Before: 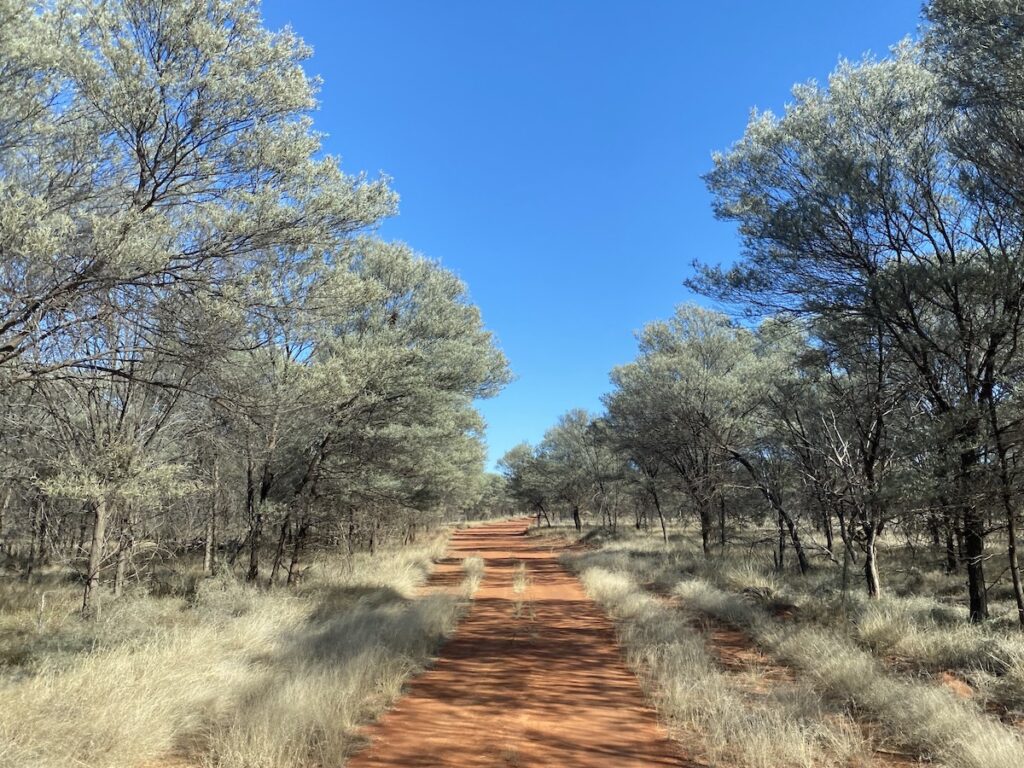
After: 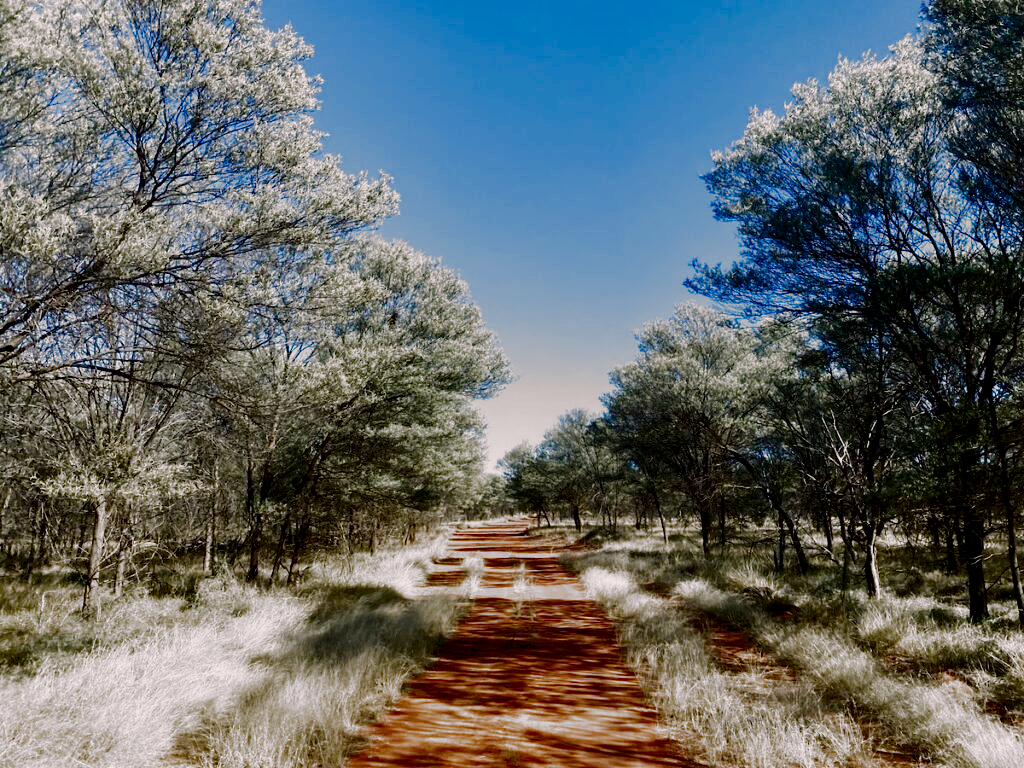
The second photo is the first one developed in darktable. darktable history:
exposure: black level correction 0, exposure 0.702 EV, compensate highlight preservation false
color correction: highlights a* 3.39, highlights b* 1.77, saturation 1.21
contrast brightness saturation: contrast 0.085, brightness -0.592, saturation 0.171
filmic rgb: black relative exposure -5.06 EV, white relative exposure 3.95 EV, hardness 2.88, contrast 1.301, highlights saturation mix -30.07%, add noise in highlights 0.001, preserve chrominance no, color science v3 (2019), use custom middle-gray values true, contrast in highlights soft
